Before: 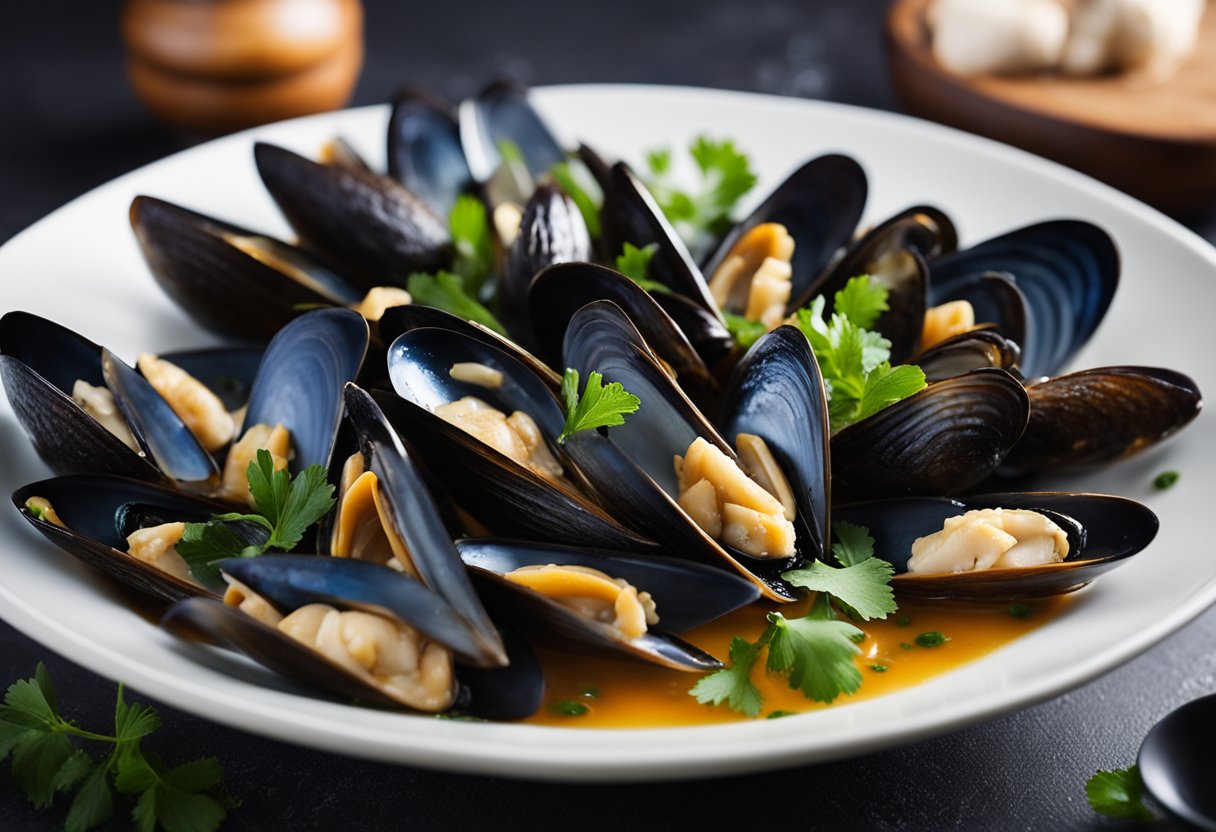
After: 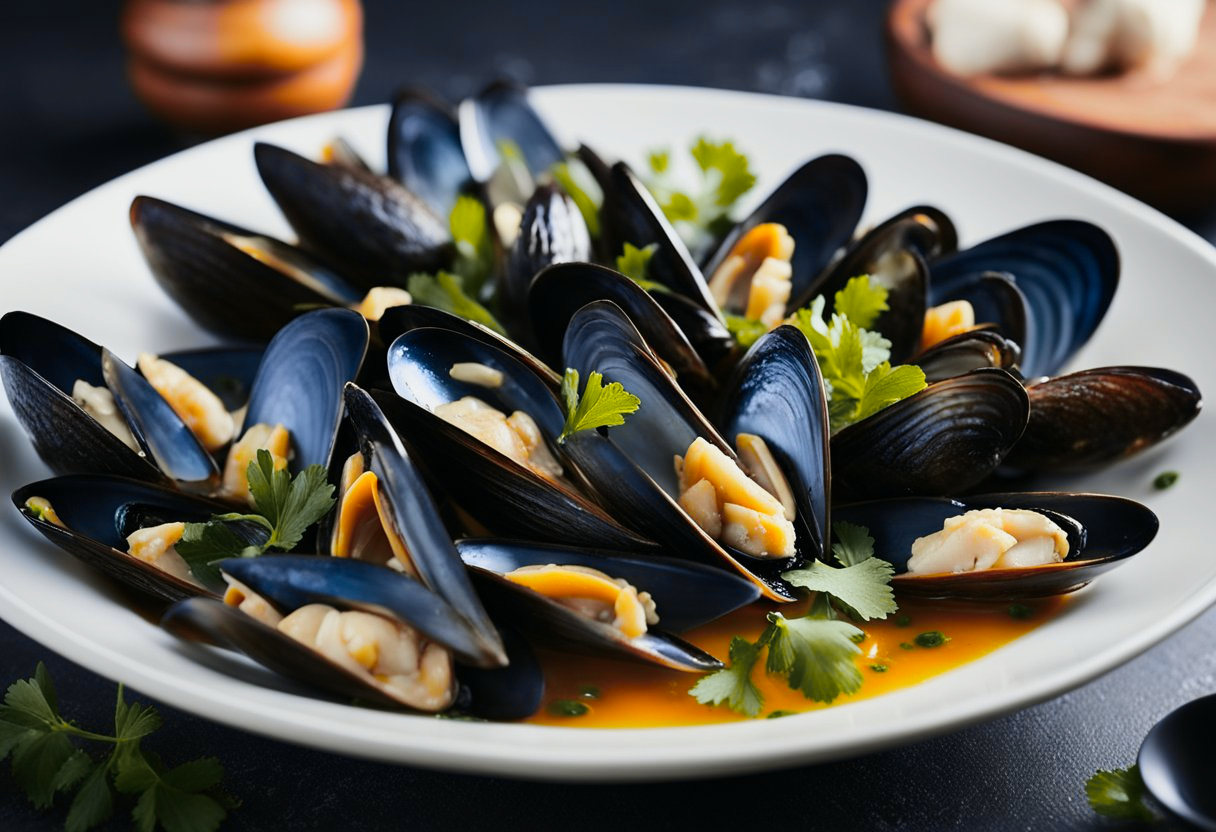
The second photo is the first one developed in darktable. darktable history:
tone curve: curves: ch0 [(0, 0) (0.23, 0.205) (0.486, 0.52) (0.822, 0.825) (0.994, 0.955)]; ch1 [(0, 0) (0.226, 0.261) (0.379, 0.442) (0.469, 0.472) (0.495, 0.495) (0.514, 0.504) (0.561, 0.568) (0.59, 0.612) (1, 1)]; ch2 [(0, 0) (0.269, 0.299) (0.459, 0.441) (0.498, 0.499) (0.523, 0.52) (0.586, 0.569) (0.635, 0.617) (0.659, 0.681) (0.718, 0.764) (1, 1)], color space Lab, independent channels, preserve colors none
